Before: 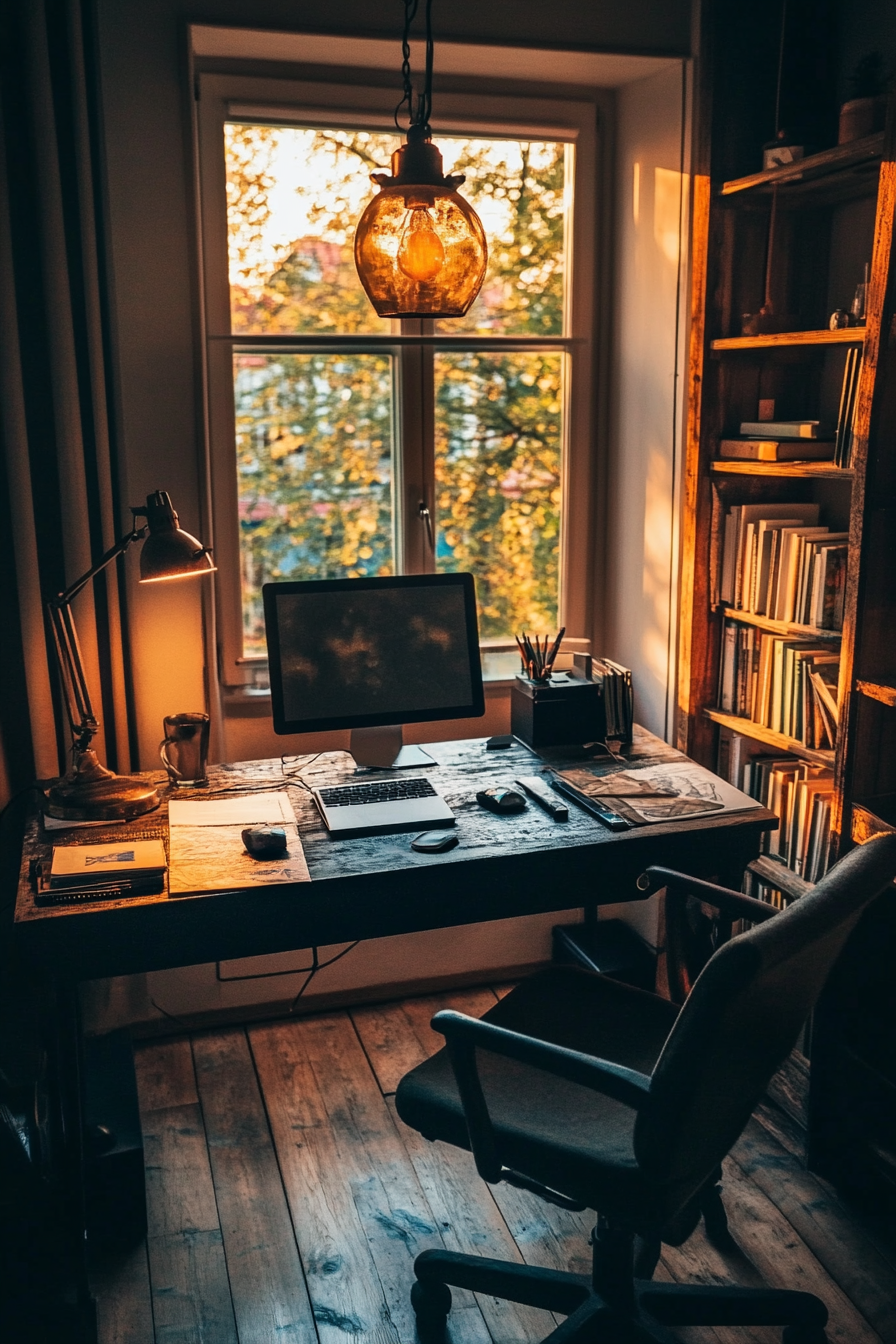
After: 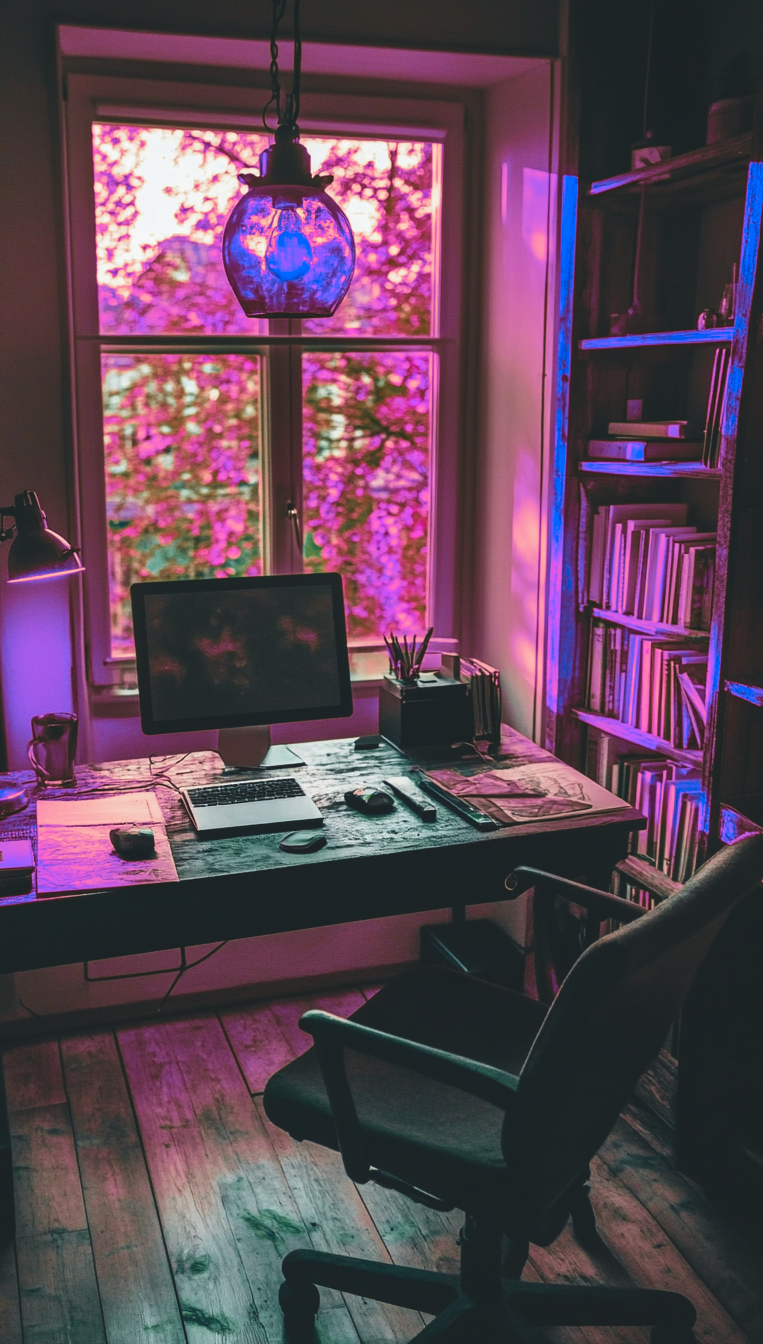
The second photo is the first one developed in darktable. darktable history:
exposure: black level correction -0.013, exposure -0.19 EV, compensate highlight preservation false
crop and rotate: left 14.801%
levels: mode automatic, levels [0.062, 0.494, 0.925]
color zones: curves: ch0 [(0.826, 0.353)]; ch1 [(0.242, 0.647) (0.889, 0.342)]; ch2 [(0.246, 0.089) (0.969, 0.068)]
velvia: on, module defaults
